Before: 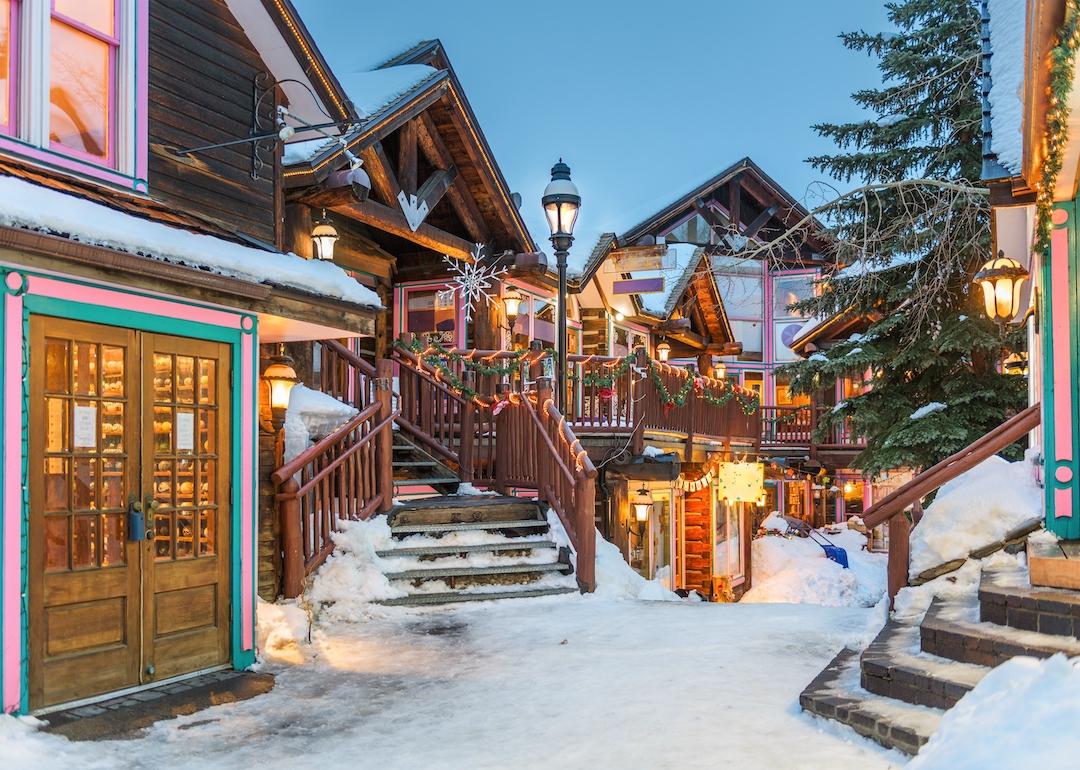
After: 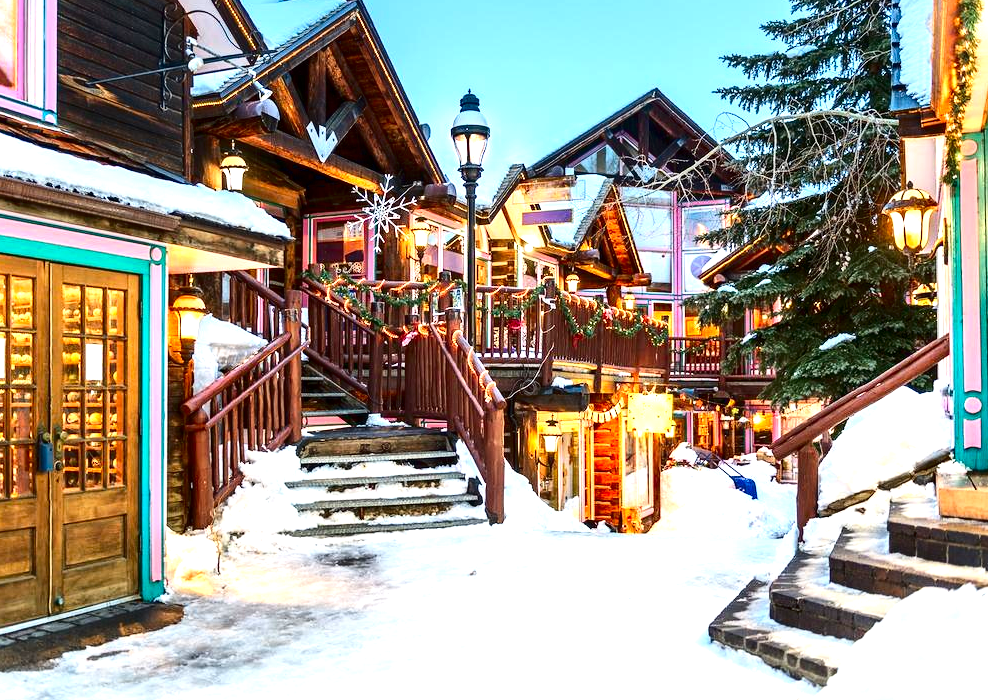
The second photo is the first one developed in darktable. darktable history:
crop and rotate: left 8.44%, top 9.012%
exposure: black level correction 0.001, exposure 1.044 EV, compensate highlight preservation false
contrast brightness saturation: contrast 0.193, brightness -0.241, saturation 0.109
